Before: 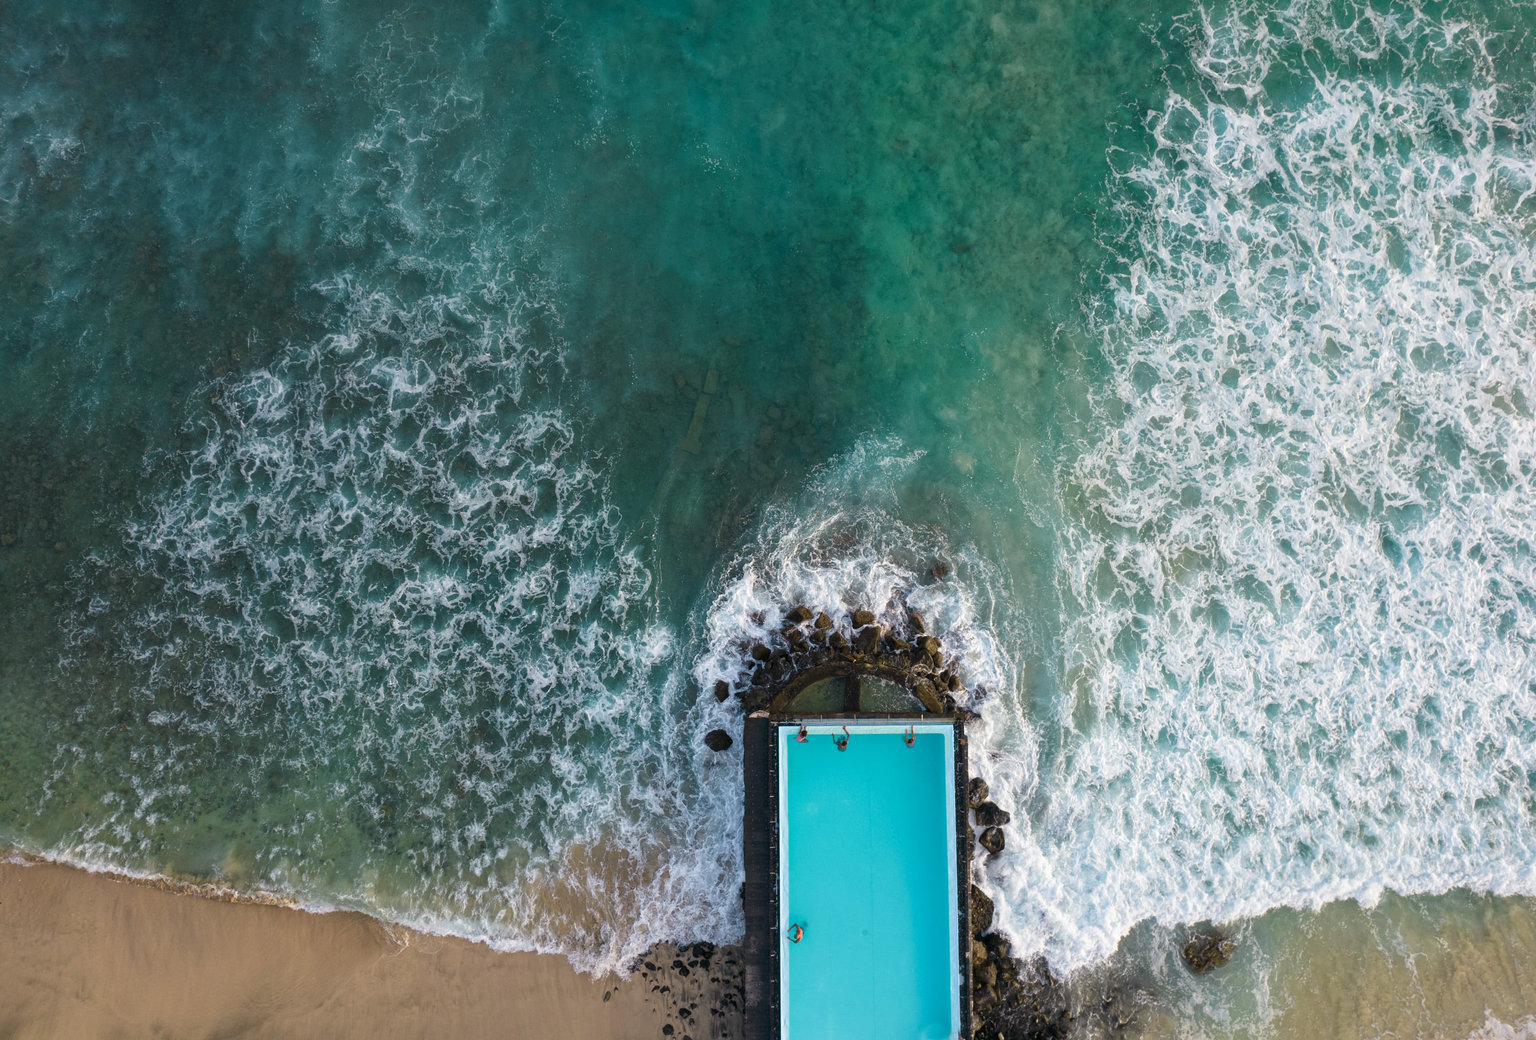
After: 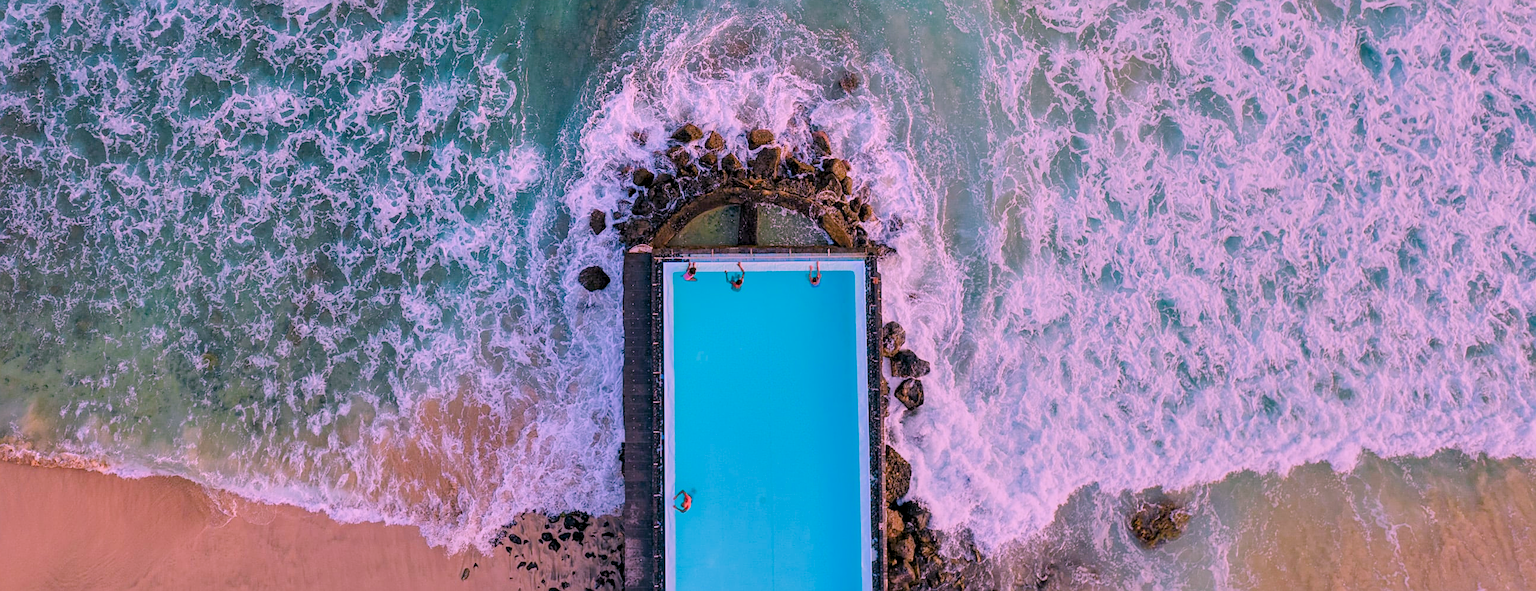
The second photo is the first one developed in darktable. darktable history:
exposure: exposure 0.608 EV, compensate exposure bias true, compensate highlight preservation false
filmic rgb: black relative exposure -7.07 EV, white relative exposure 5.98 EV, target black luminance 0%, hardness 2.77, latitude 60.84%, contrast 0.704, highlights saturation mix 11.37%, shadows ↔ highlights balance -0.125%, iterations of high-quality reconstruction 0
local contrast: detail 130%
shadows and highlights: shadows 5.3, soften with gaussian
color correction: highlights a* 18.96, highlights b* -12.28, saturation 1.68
sharpen: on, module defaults
crop and rotate: left 13.282%, top 47.985%, bottom 2.73%
